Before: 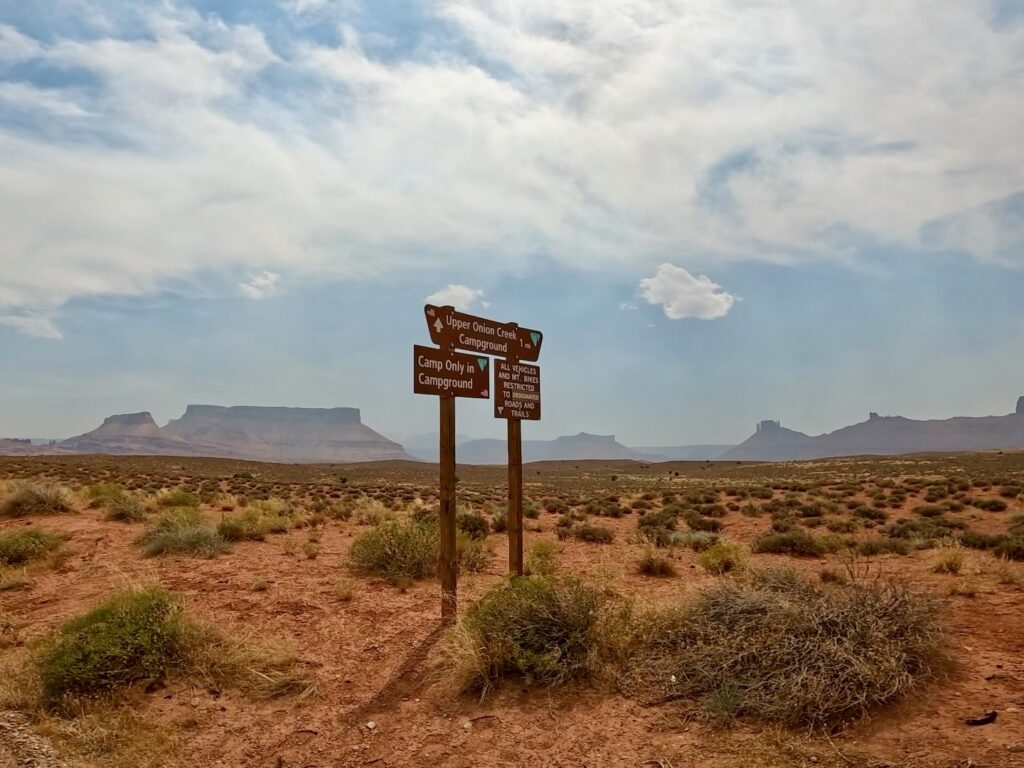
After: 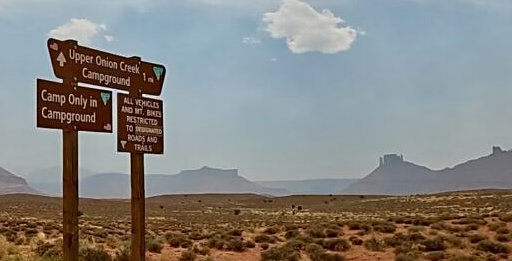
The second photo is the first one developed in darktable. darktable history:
crop: left 36.823%, top 34.695%, right 13.062%, bottom 30.562%
exposure: compensate highlight preservation false
sharpen: on, module defaults
